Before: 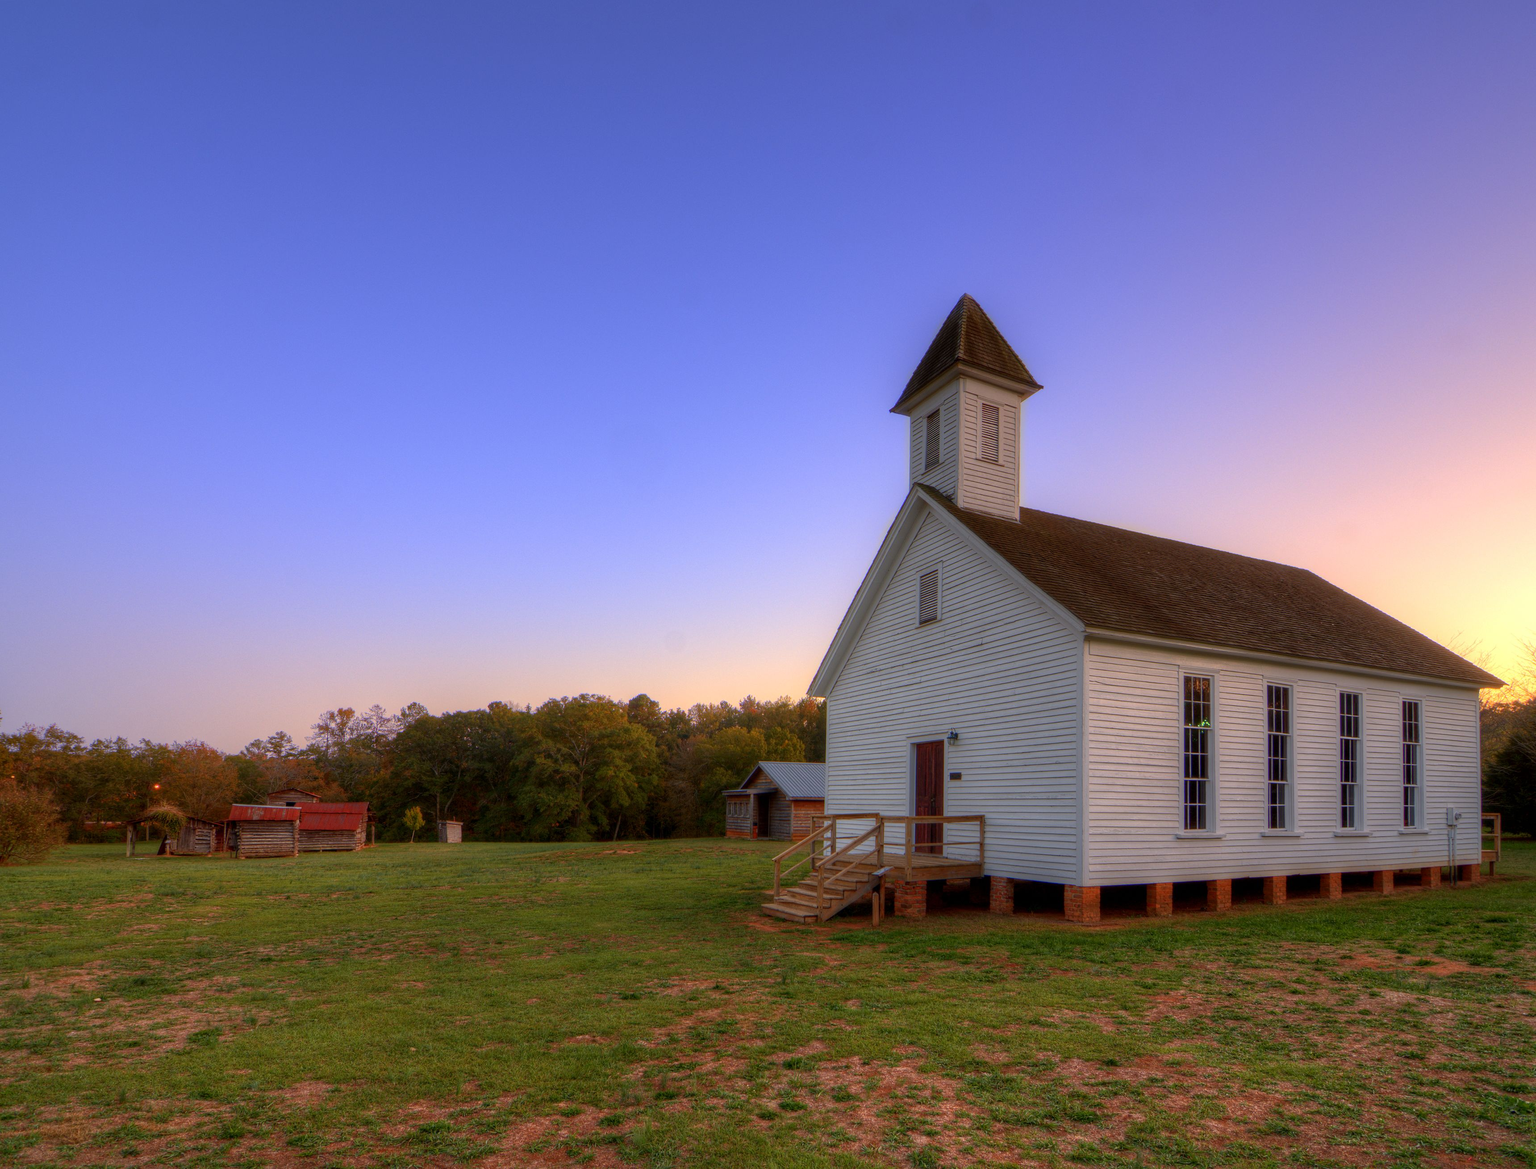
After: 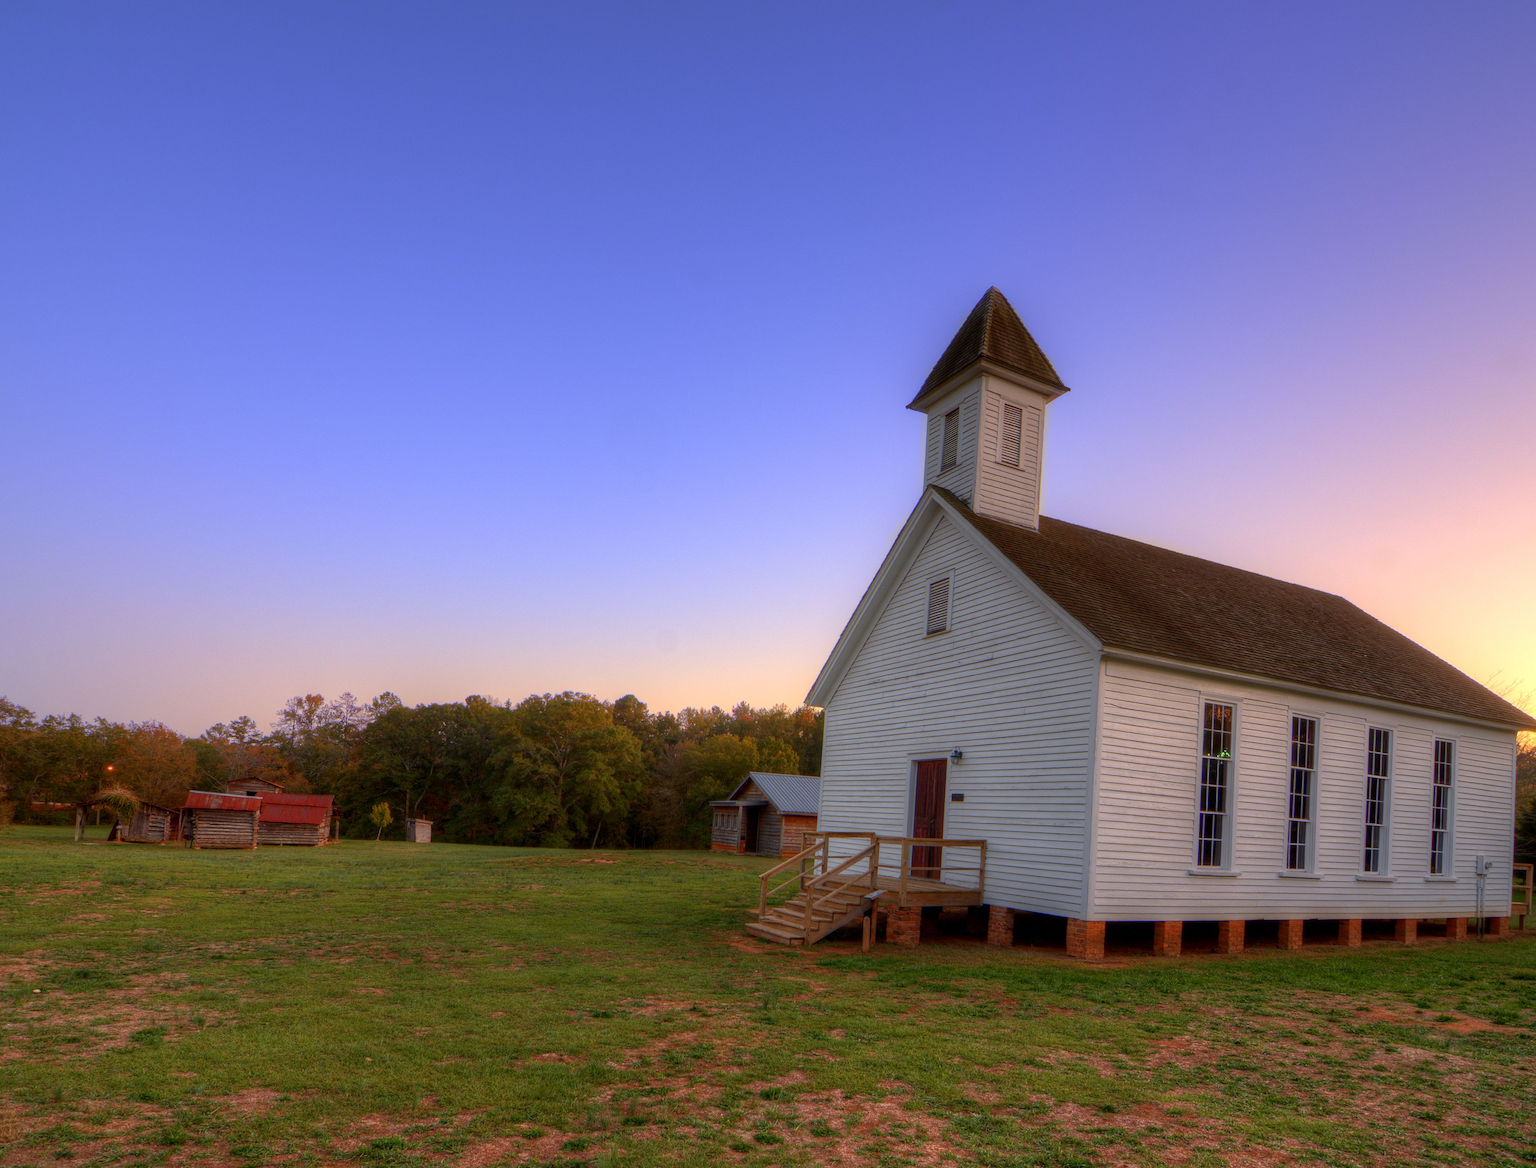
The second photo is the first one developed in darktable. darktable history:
crop and rotate: angle -2.72°
